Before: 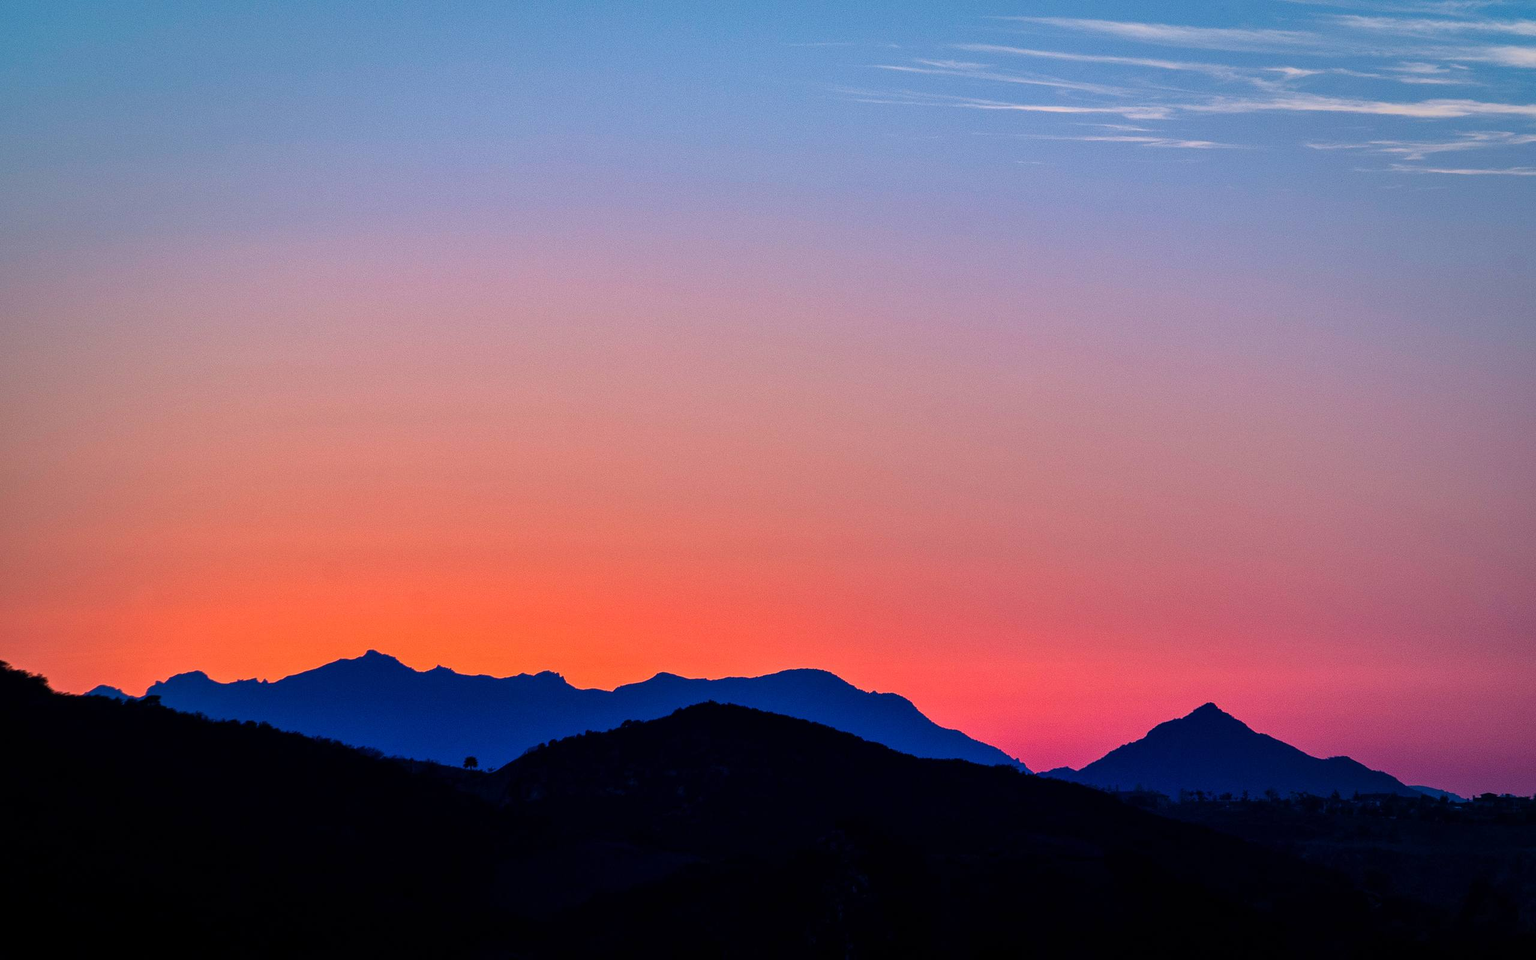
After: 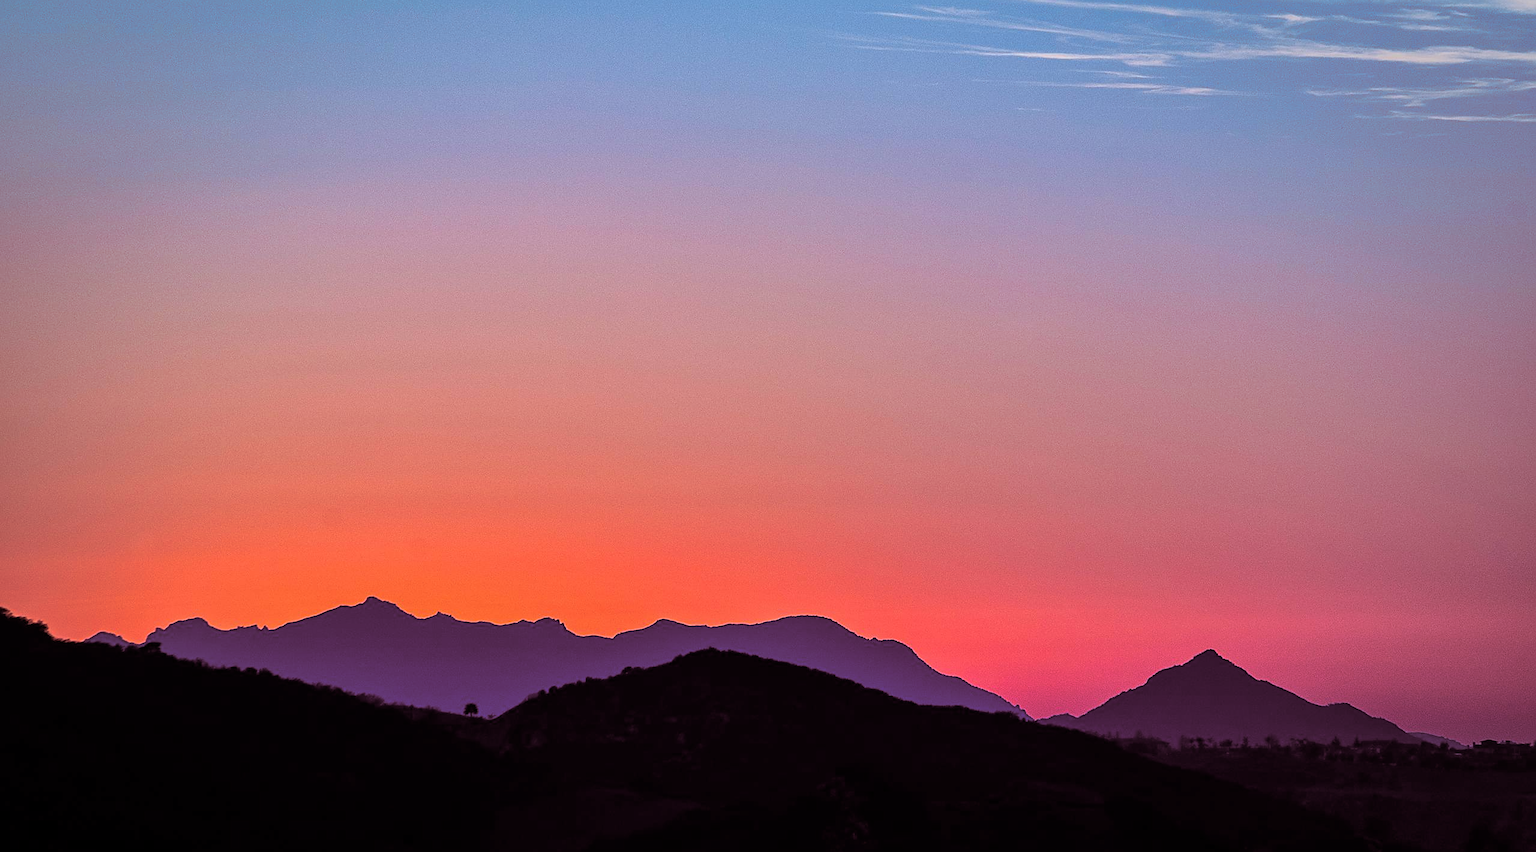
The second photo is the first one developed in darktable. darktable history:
crop and rotate: top 5.609%, bottom 5.609%
split-toning: highlights › hue 180°
sharpen: on, module defaults
